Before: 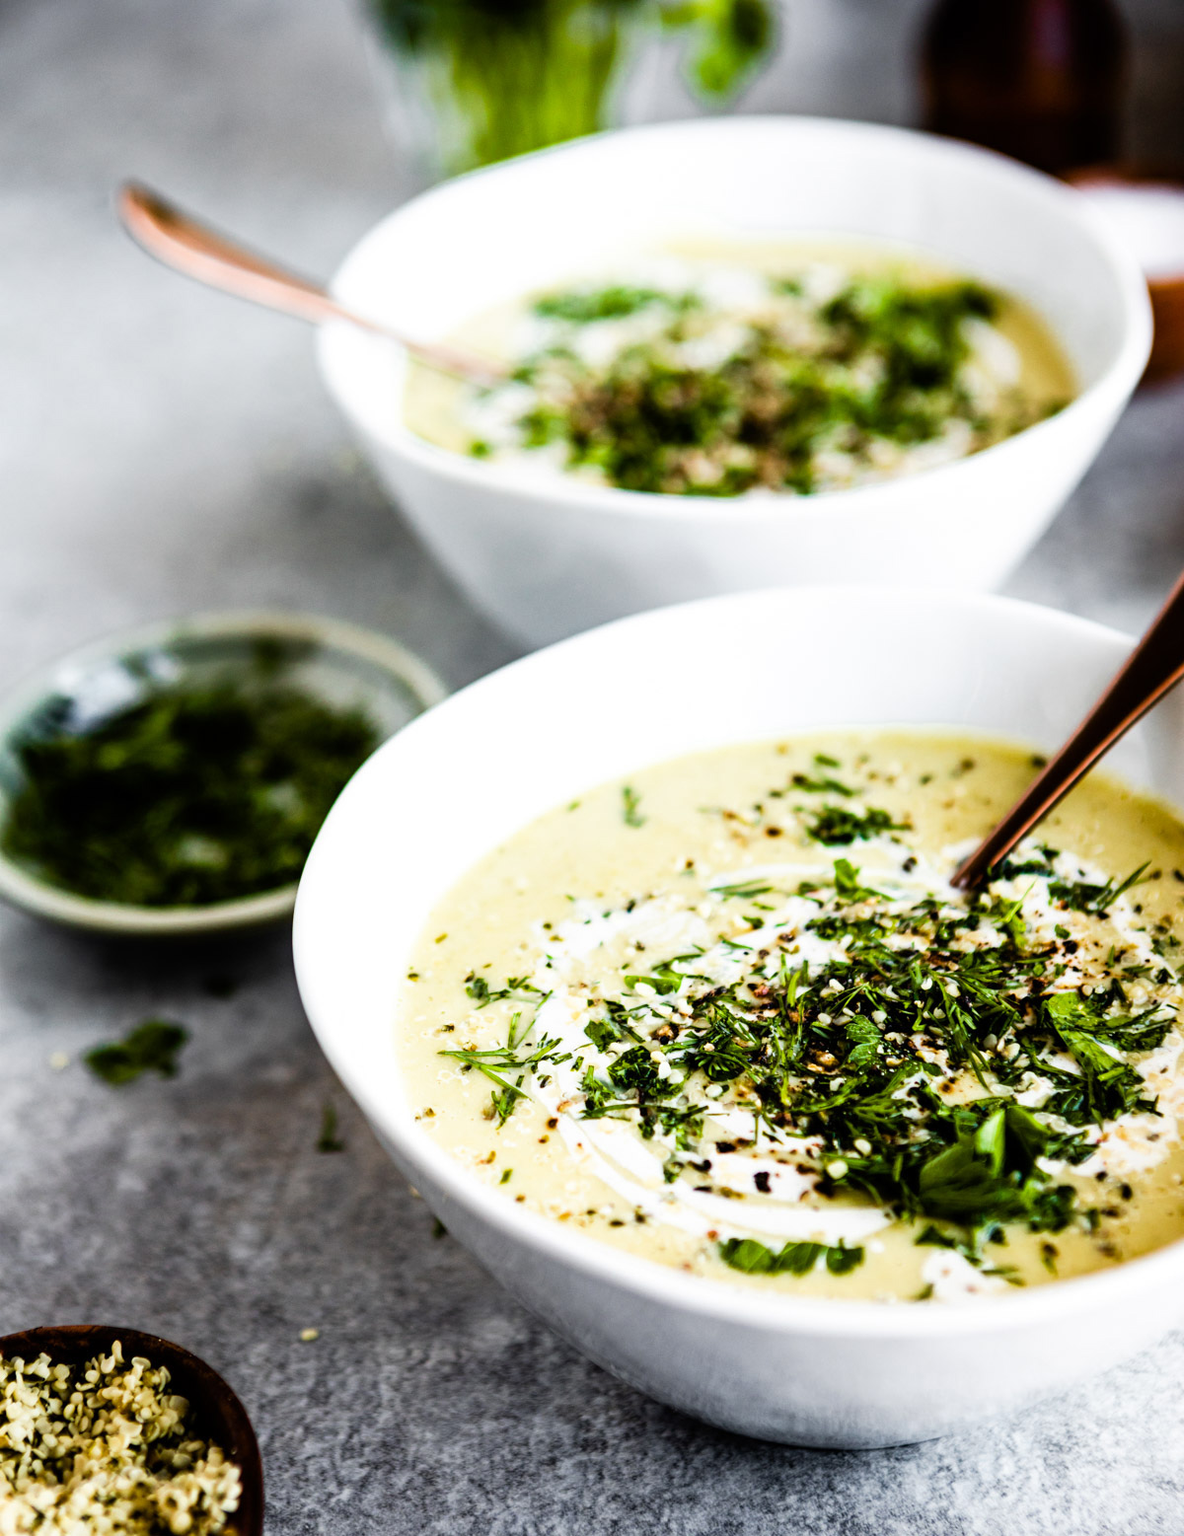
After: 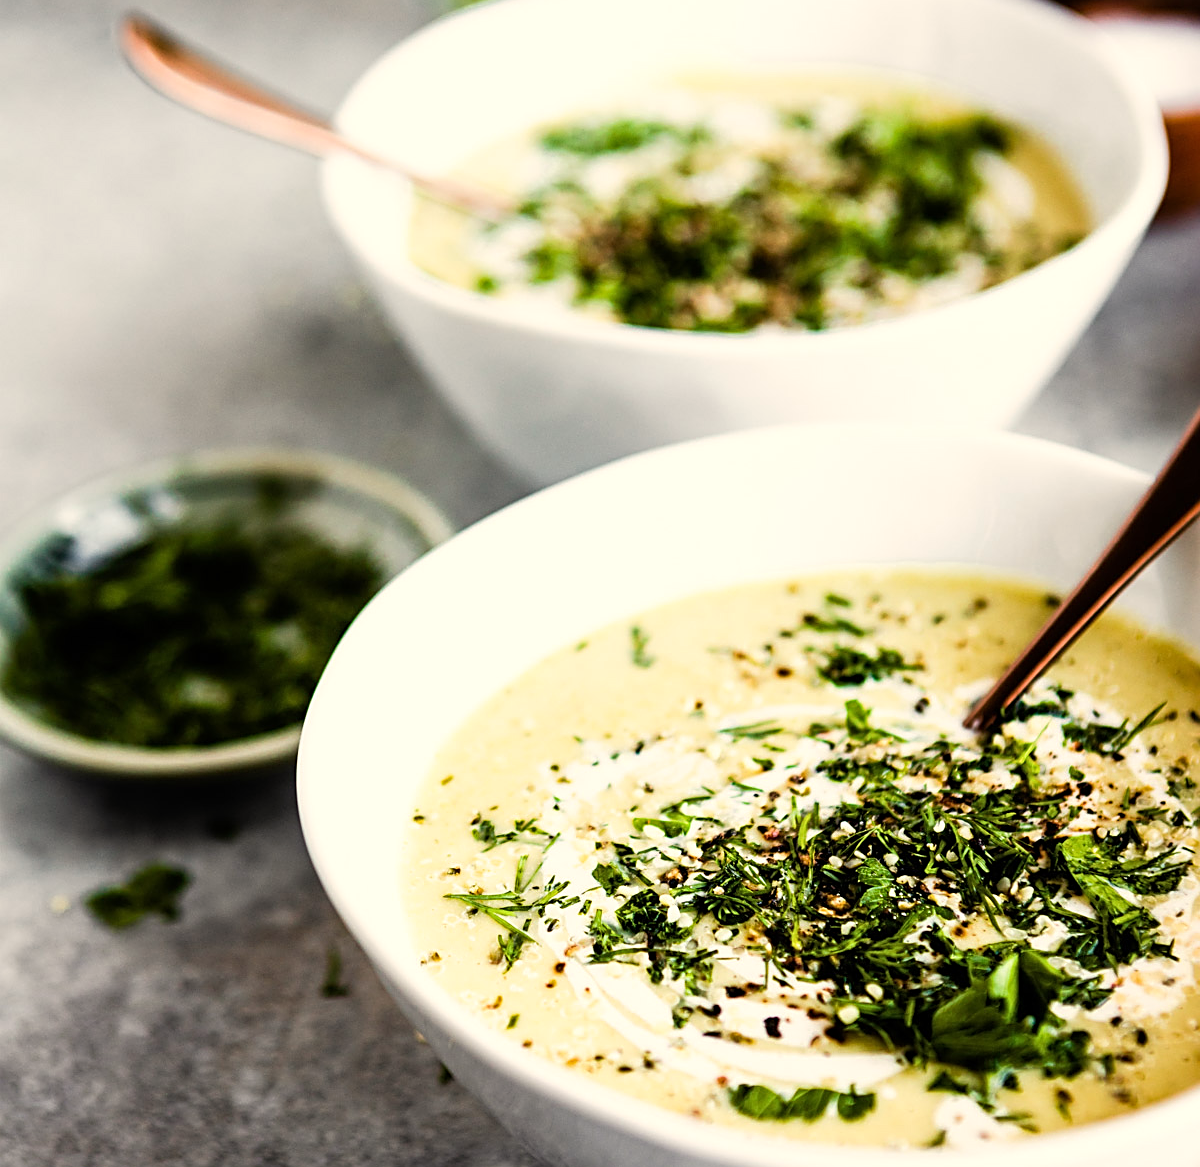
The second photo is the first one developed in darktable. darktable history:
white balance: red 1.045, blue 0.932
sharpen: on, module defaults
crop: top 11.038%, bottom 13.962%
